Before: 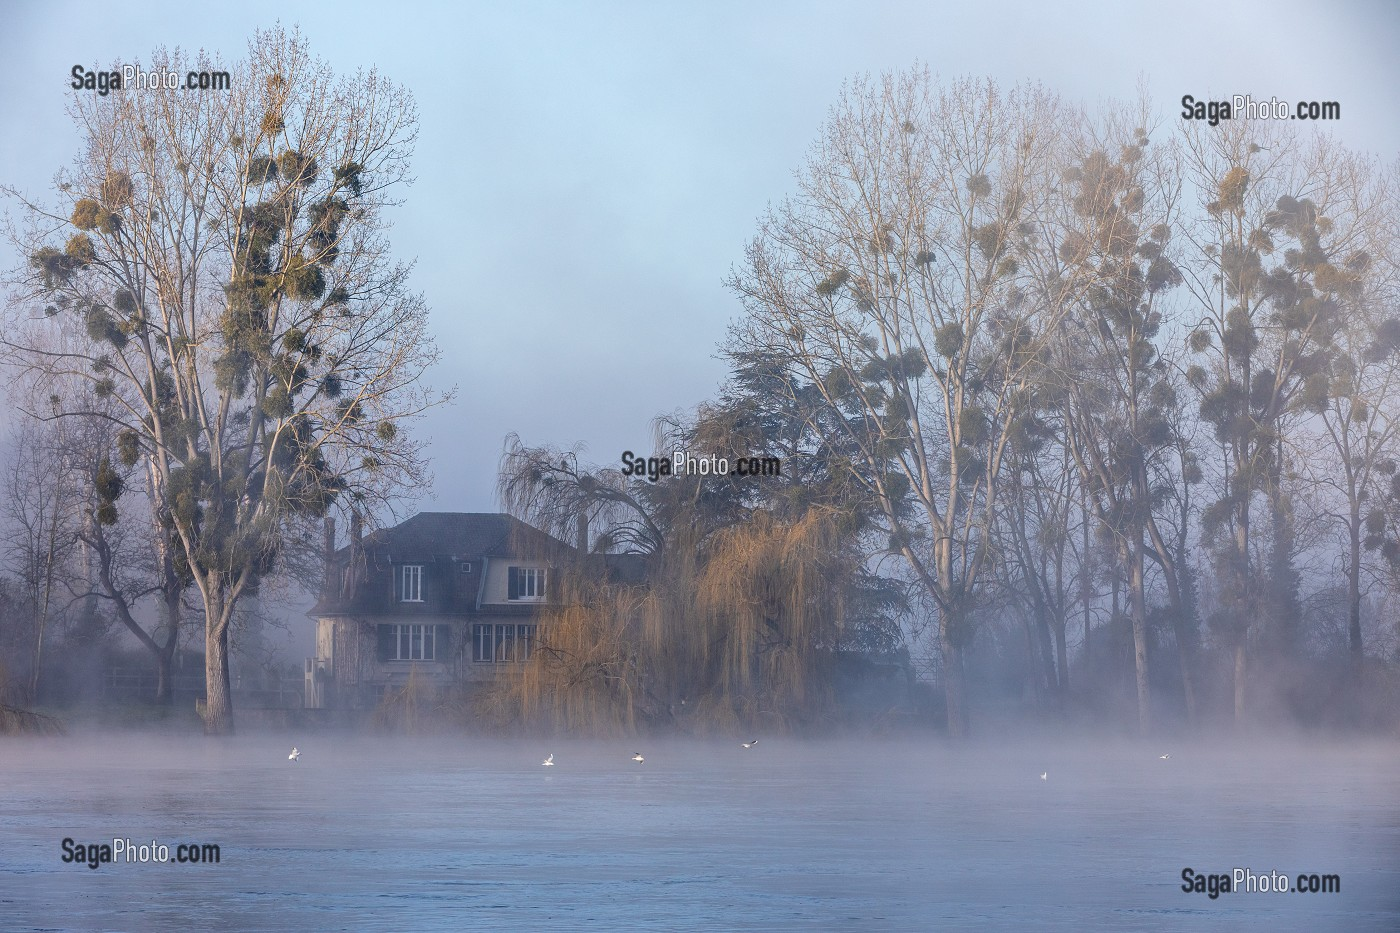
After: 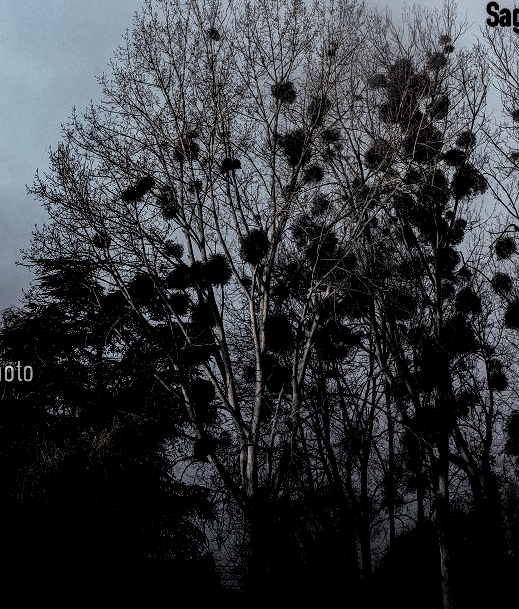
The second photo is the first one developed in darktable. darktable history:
local contrast: highlights 60%, shadows 60%, detail 160%
levels: levels [0.514, 0.759, 1]
crop and rotate: left 49.707%, top 10.103%, right 13.172%, bottom 24.523%
